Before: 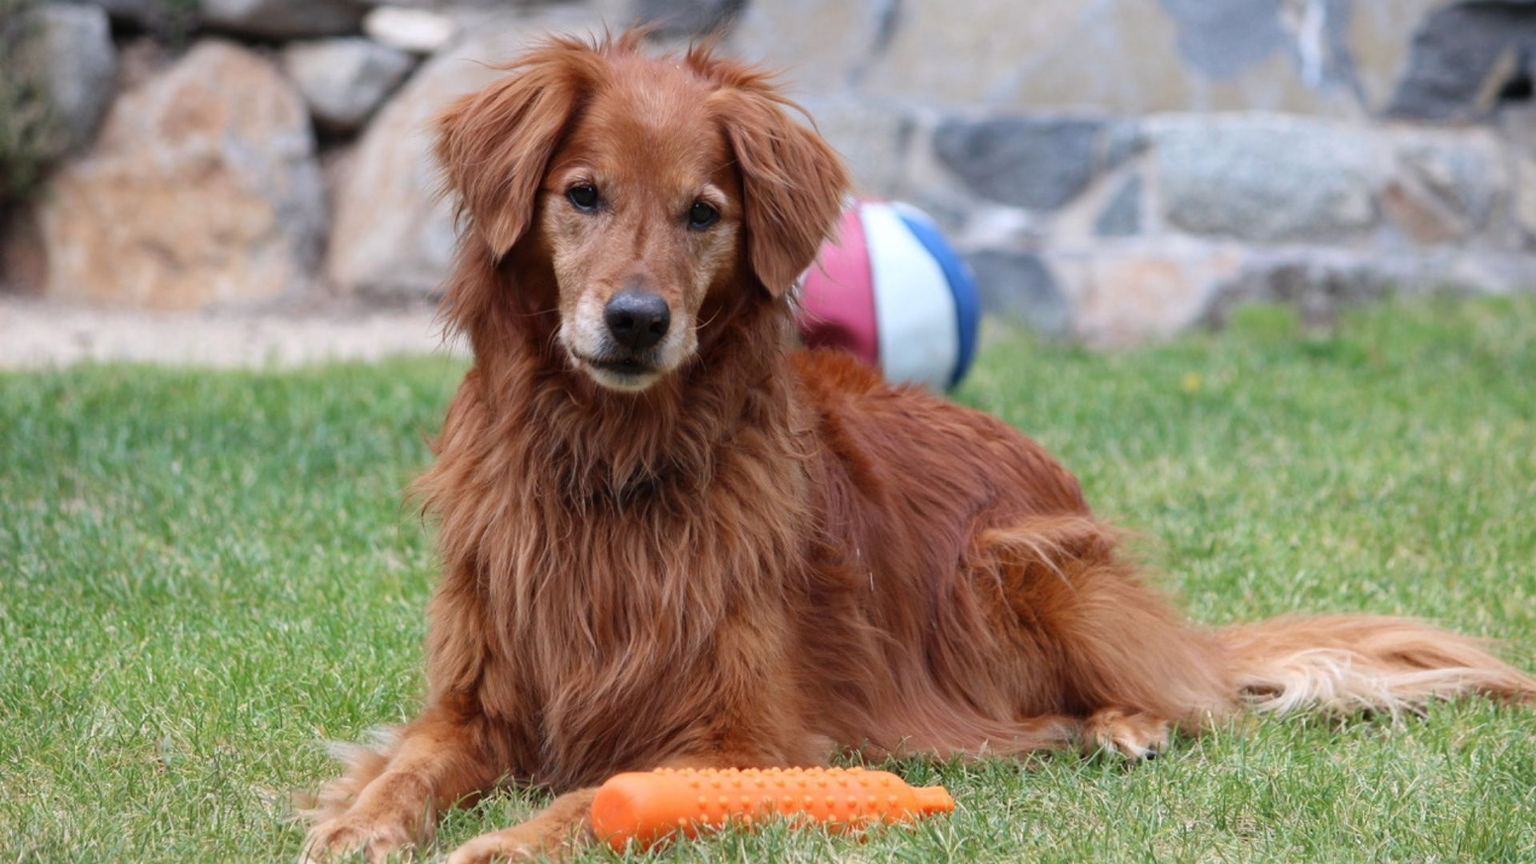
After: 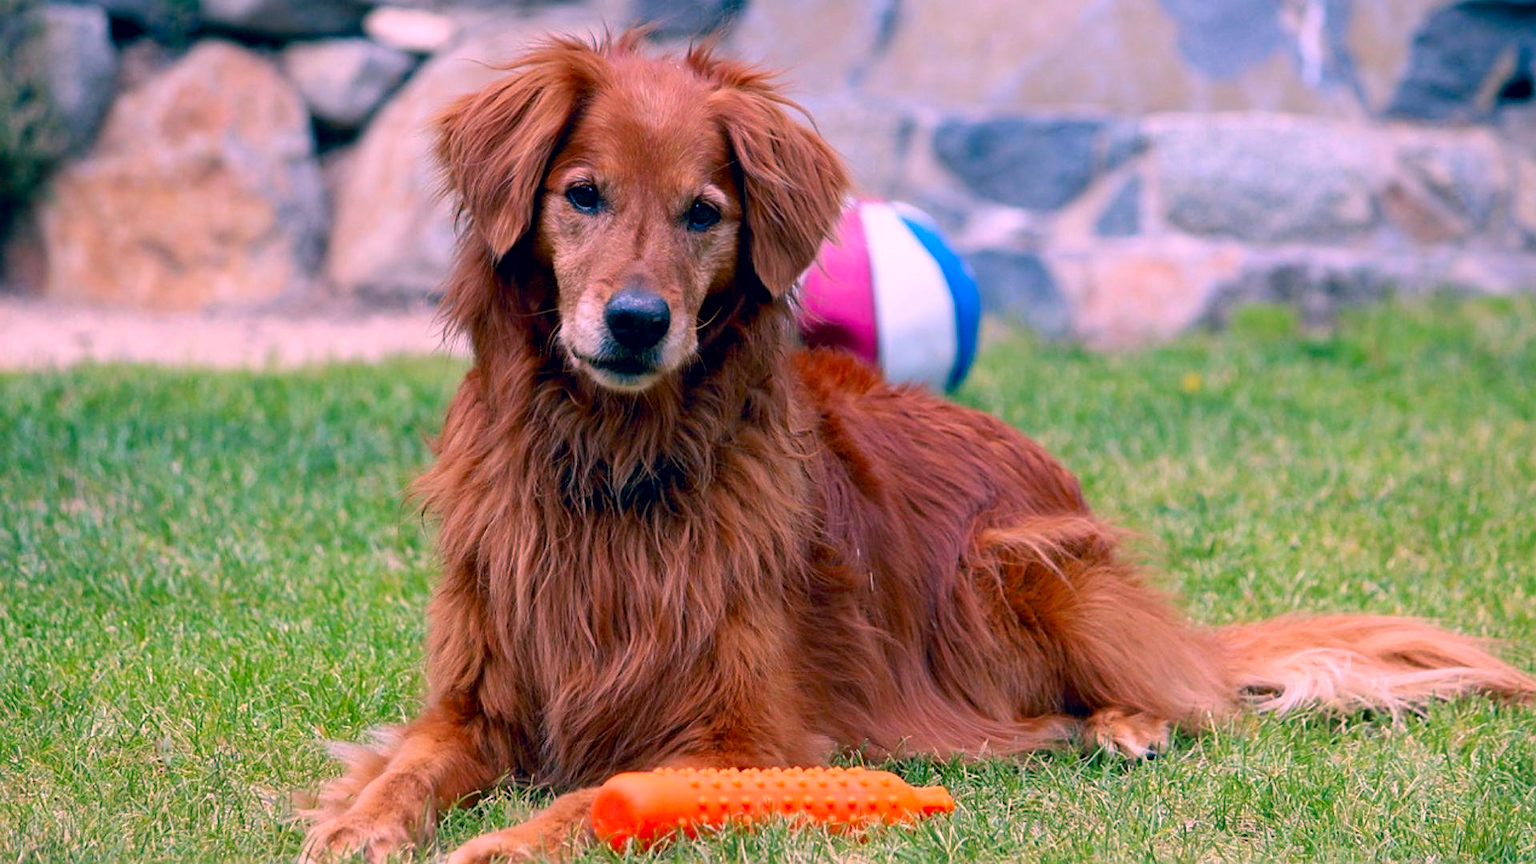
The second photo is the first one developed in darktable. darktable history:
exposure: black level correction 0.01, exposure 0.014 EV, compensate highlight preservation false
color correction: highlights a* 17.03, highlights b* 0.205, shadows a* -15.38, shadows b* -14.56, saturation 1.5
sharpen: on, module defaults
